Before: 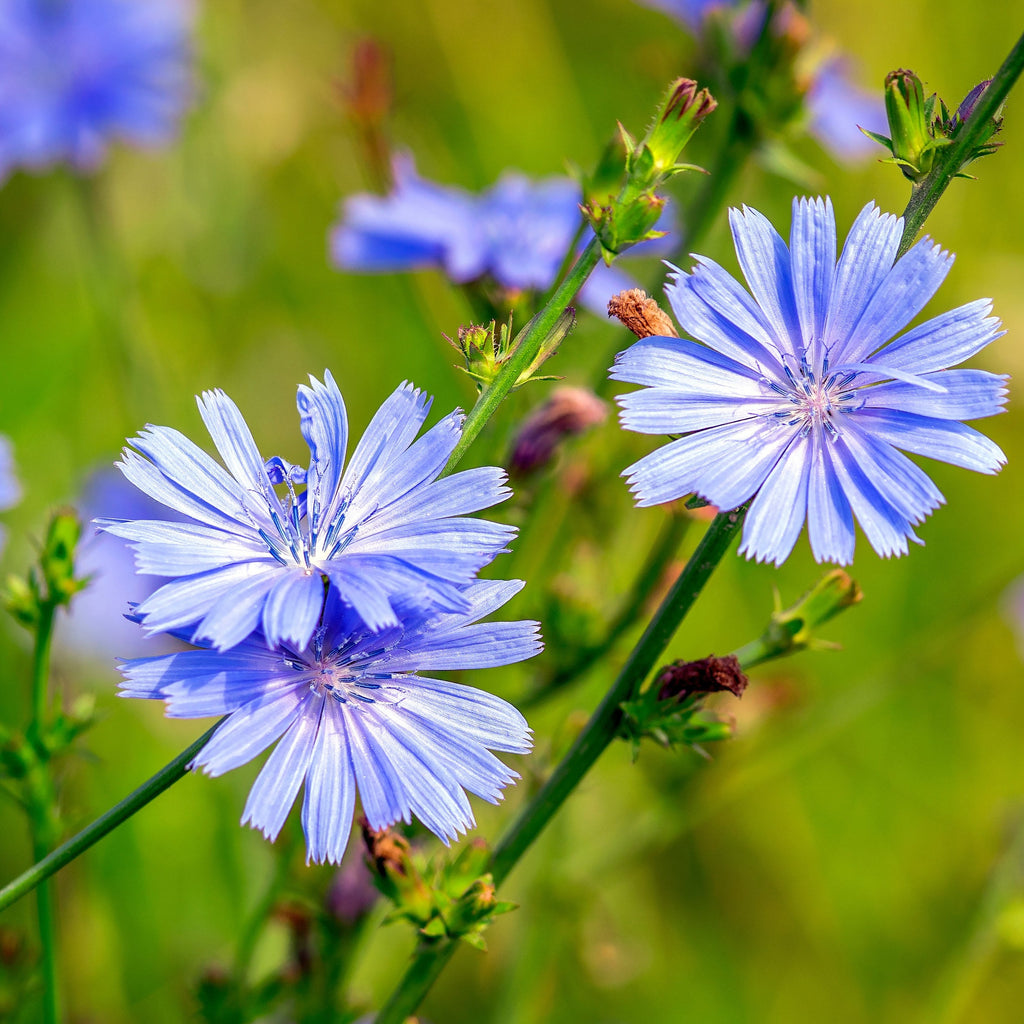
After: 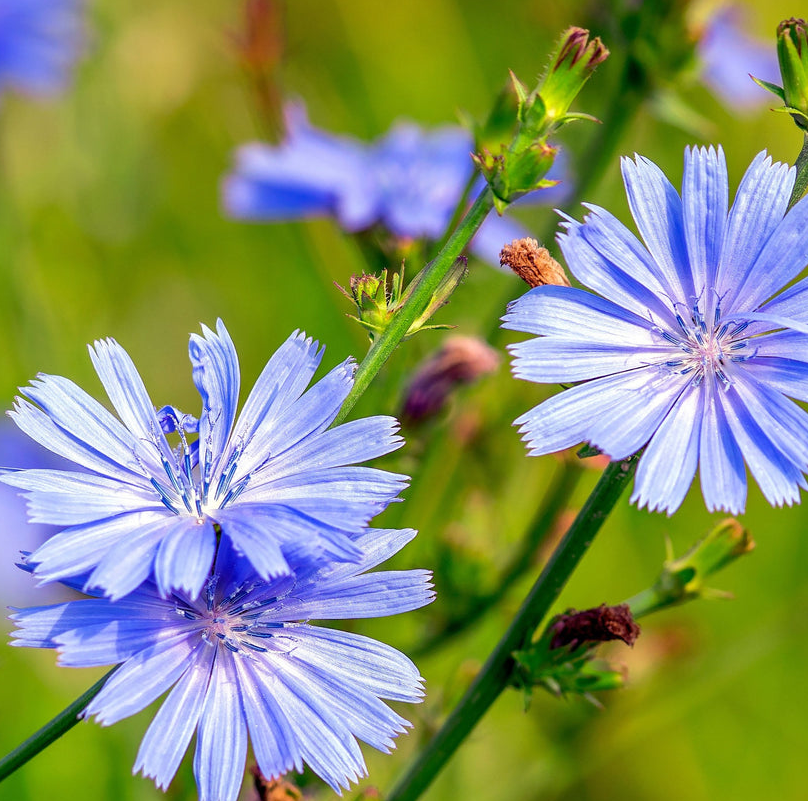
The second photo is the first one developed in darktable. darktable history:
crop and rotate: left 10.566%, top 5.005%, right 10.495%, bottom 16.682%
